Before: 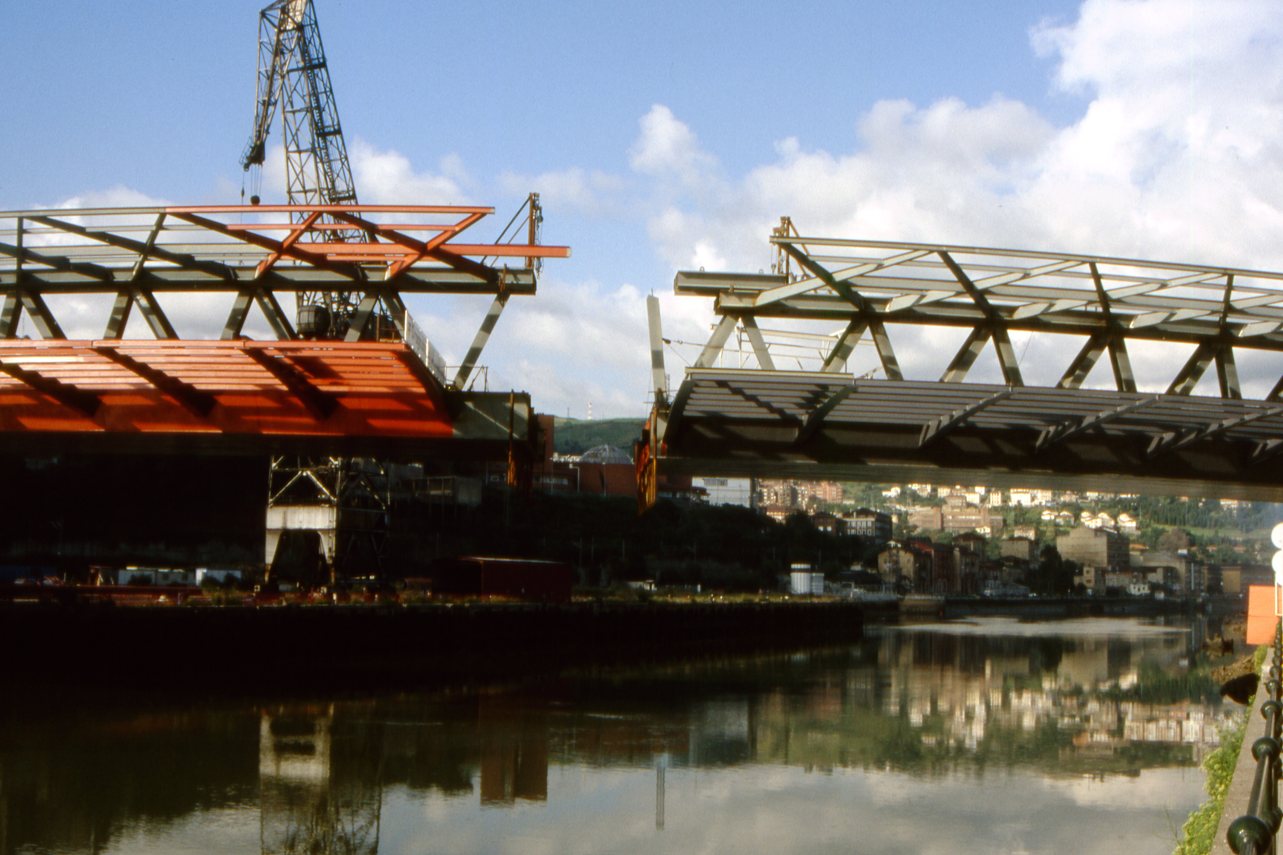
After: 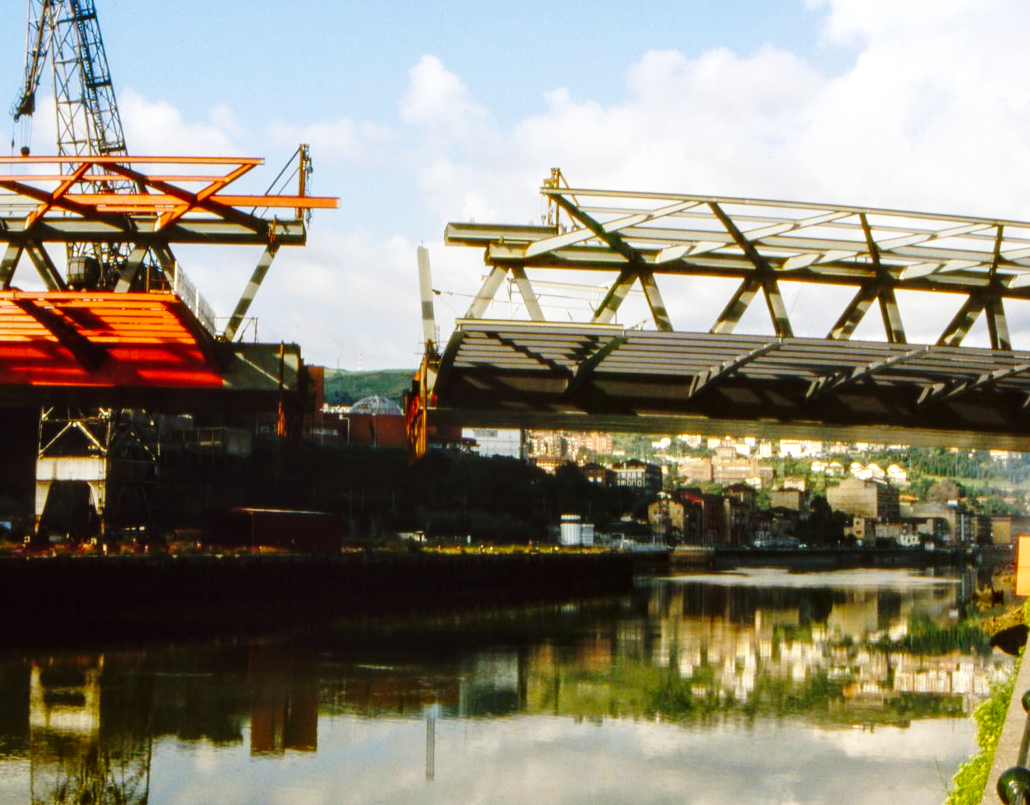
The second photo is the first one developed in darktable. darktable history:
base curve: curves: ch0 [(0, 0) (0.028, 0.03) (0.121, 0.232) (0.46, 0.748) (0.859, 0.968) (1, 1)], preserve colors none
local contrast: on, module defaults
color balance rgb: perceptual saturation grading › global saturation 30%
crop and rotate: left 17.959%, top 5.771%, right 1.742%
